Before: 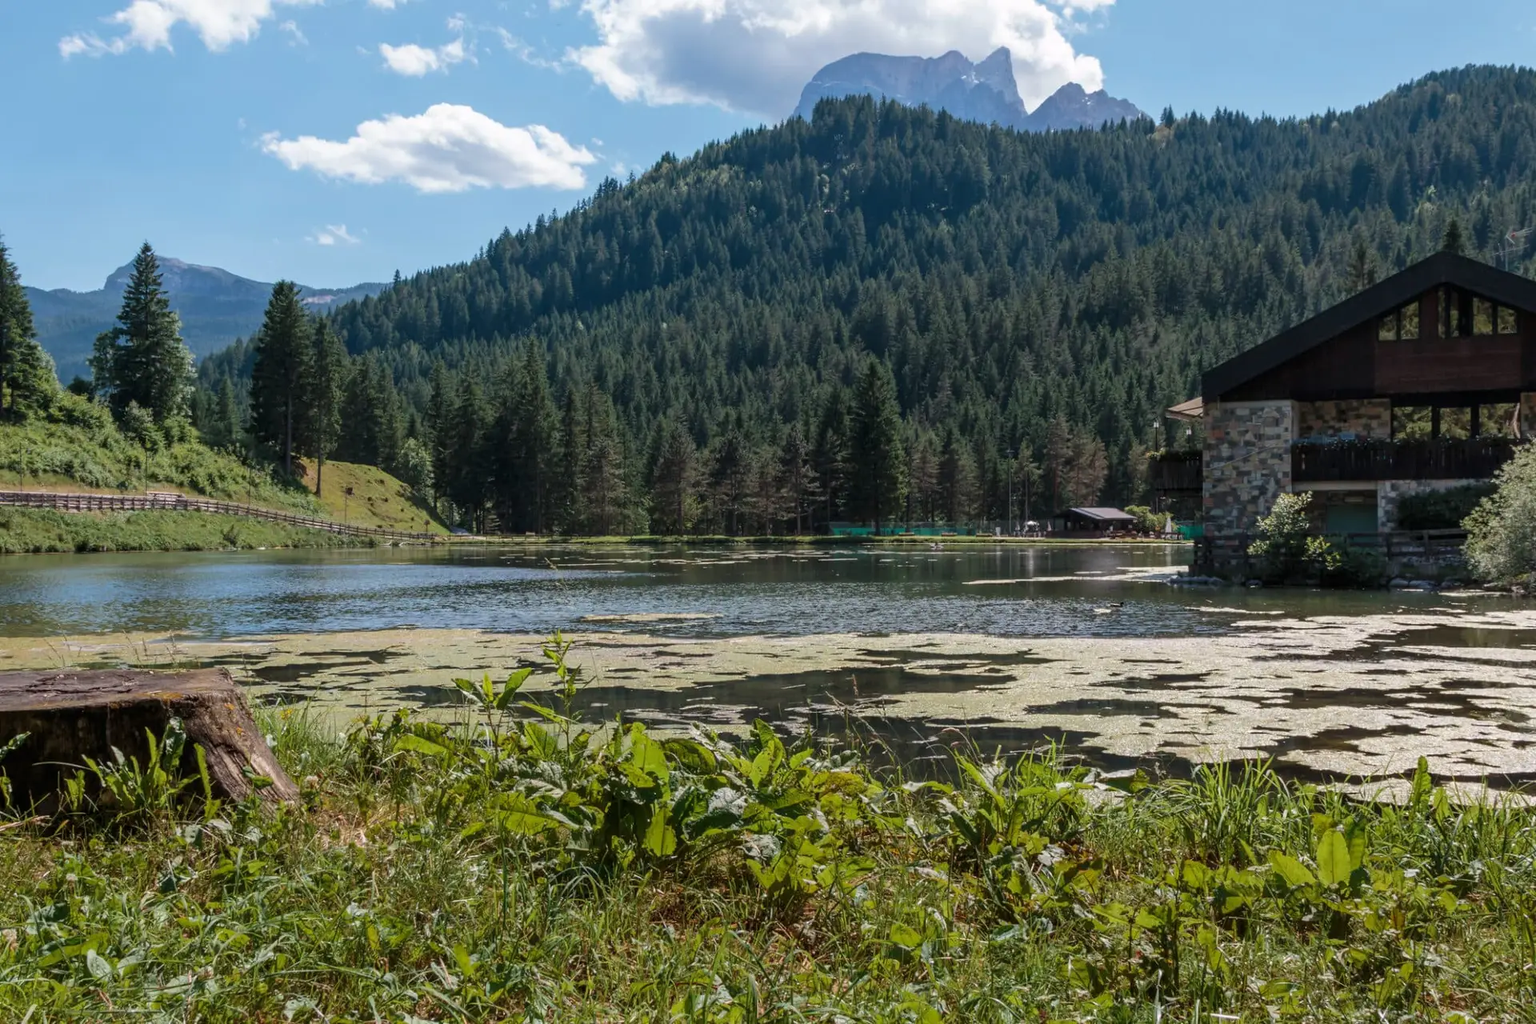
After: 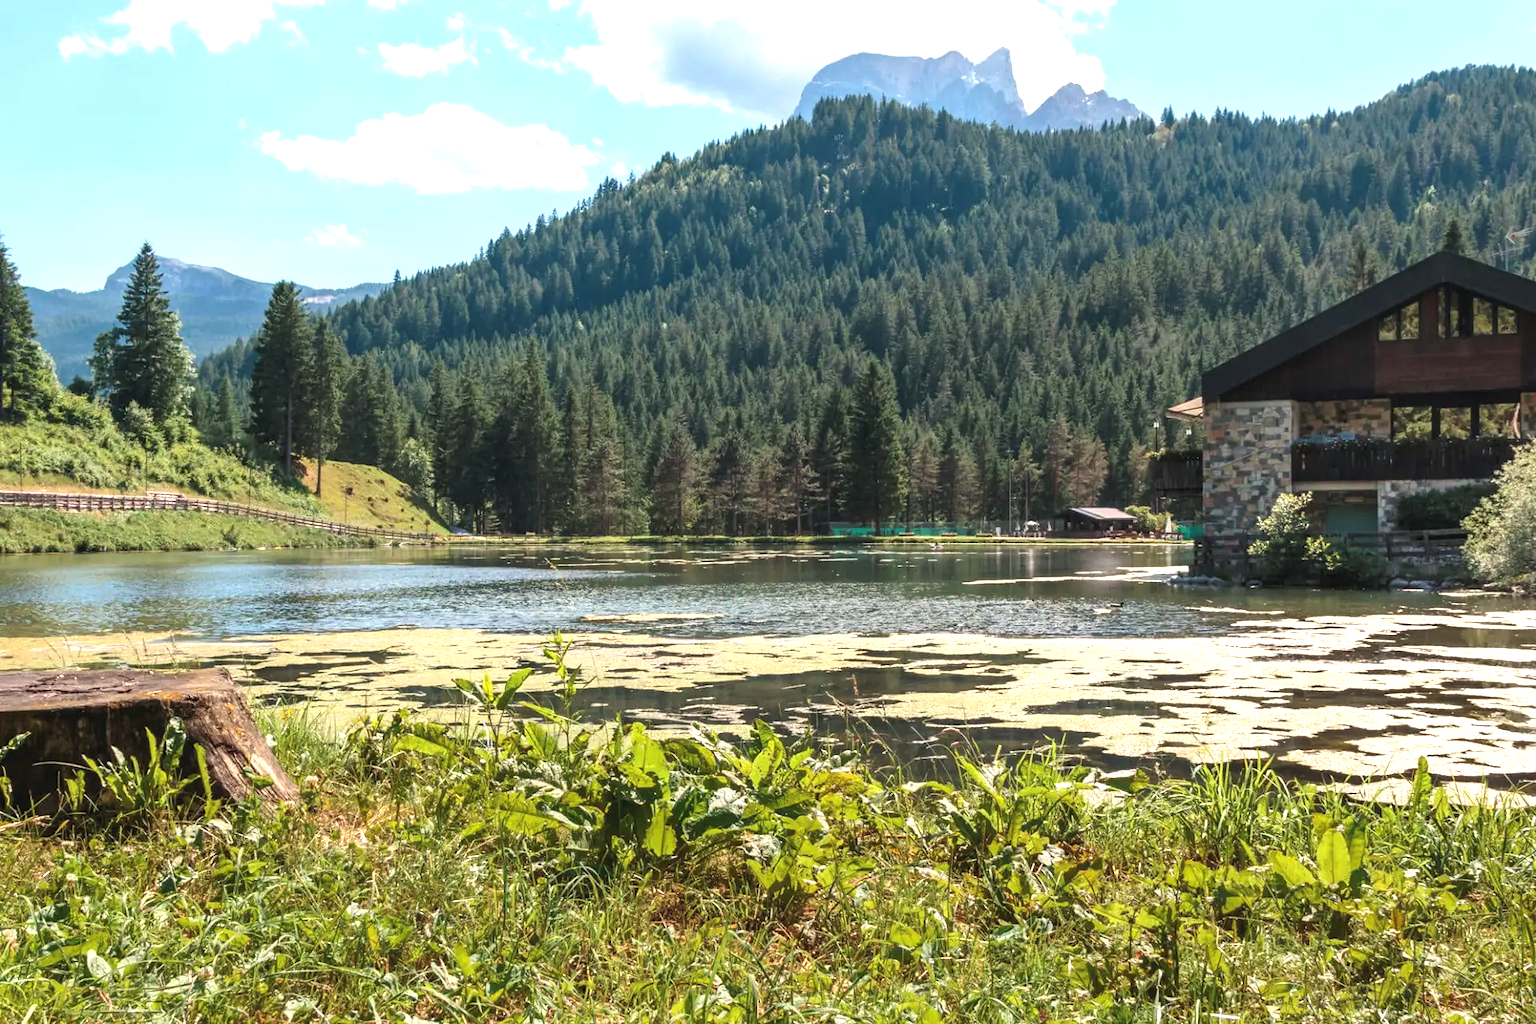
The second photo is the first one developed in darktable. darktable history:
exposure: black level correction -0.002, exposure 1.115 EV, compensate highlight preservation false
white balance: red 1.045, blue 0.932
